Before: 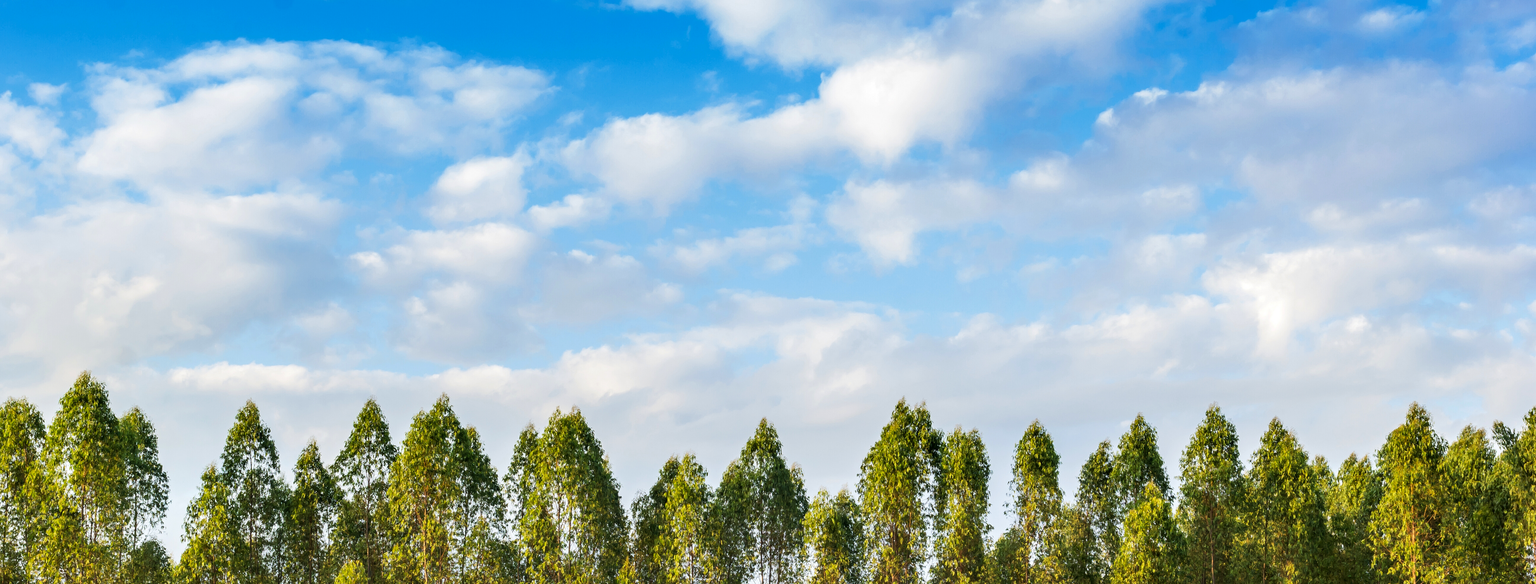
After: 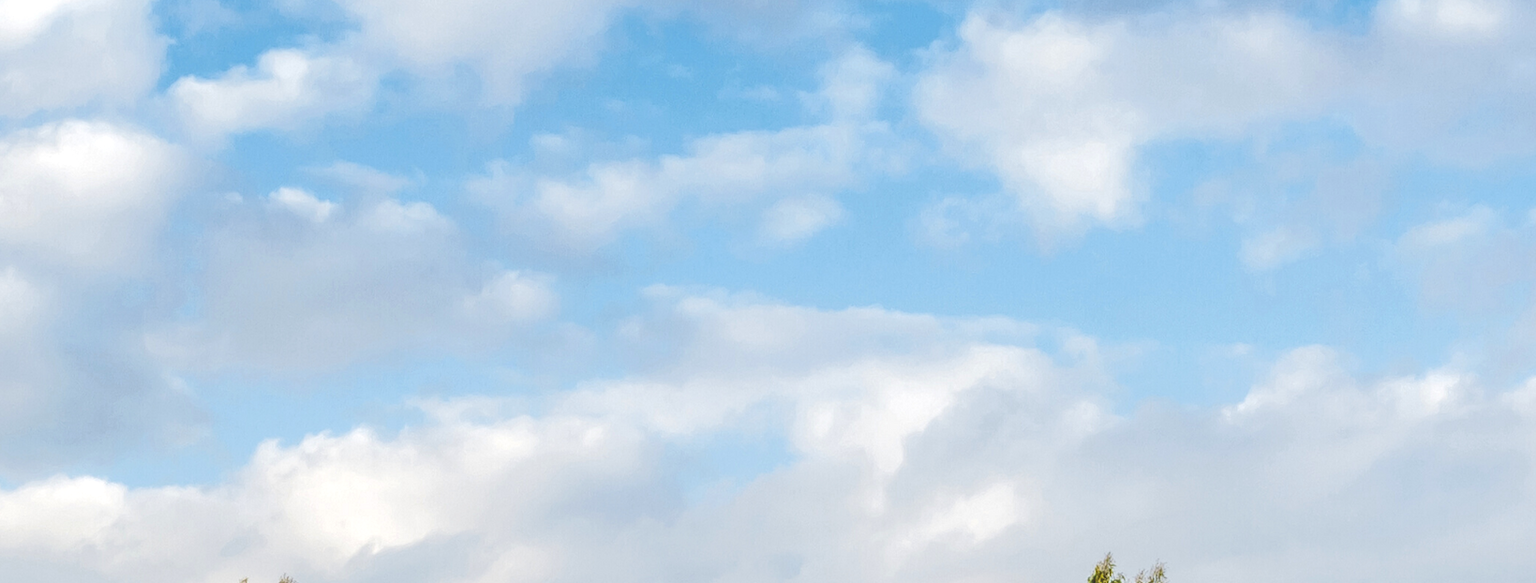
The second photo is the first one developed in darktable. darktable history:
crop: left 30%, top 30%, right 30%, bottom 30%
local contrast: highlights 66%, shadows 33%, detail 166%, midtone range 0.2
